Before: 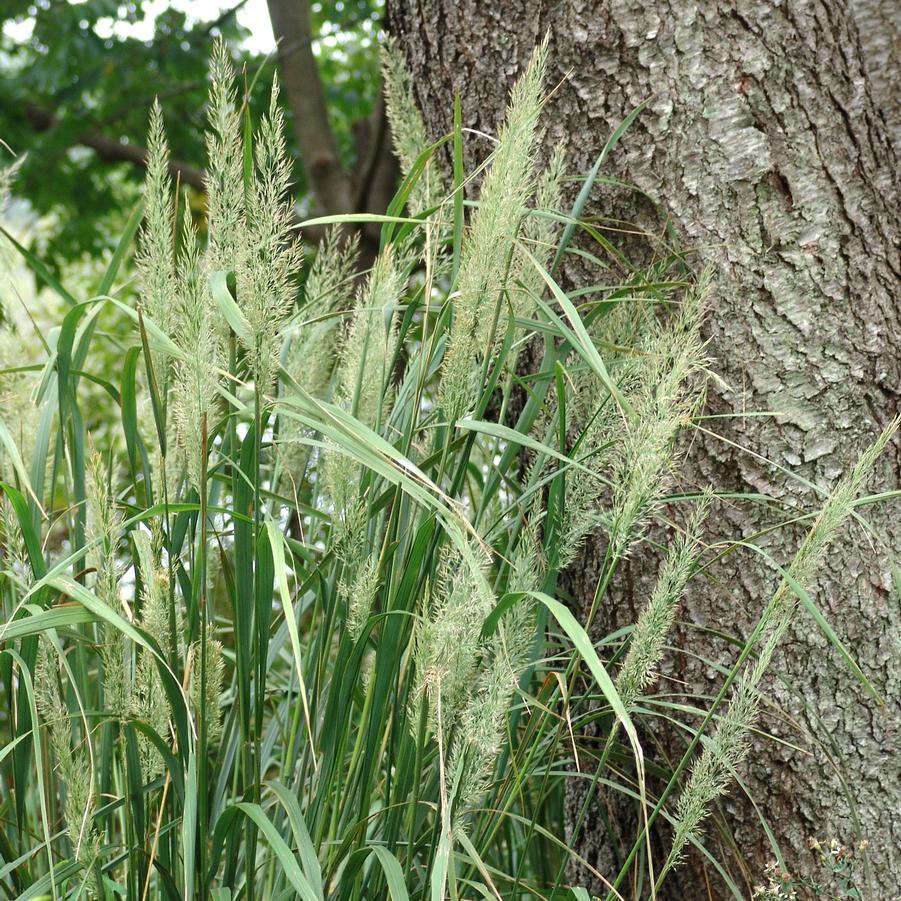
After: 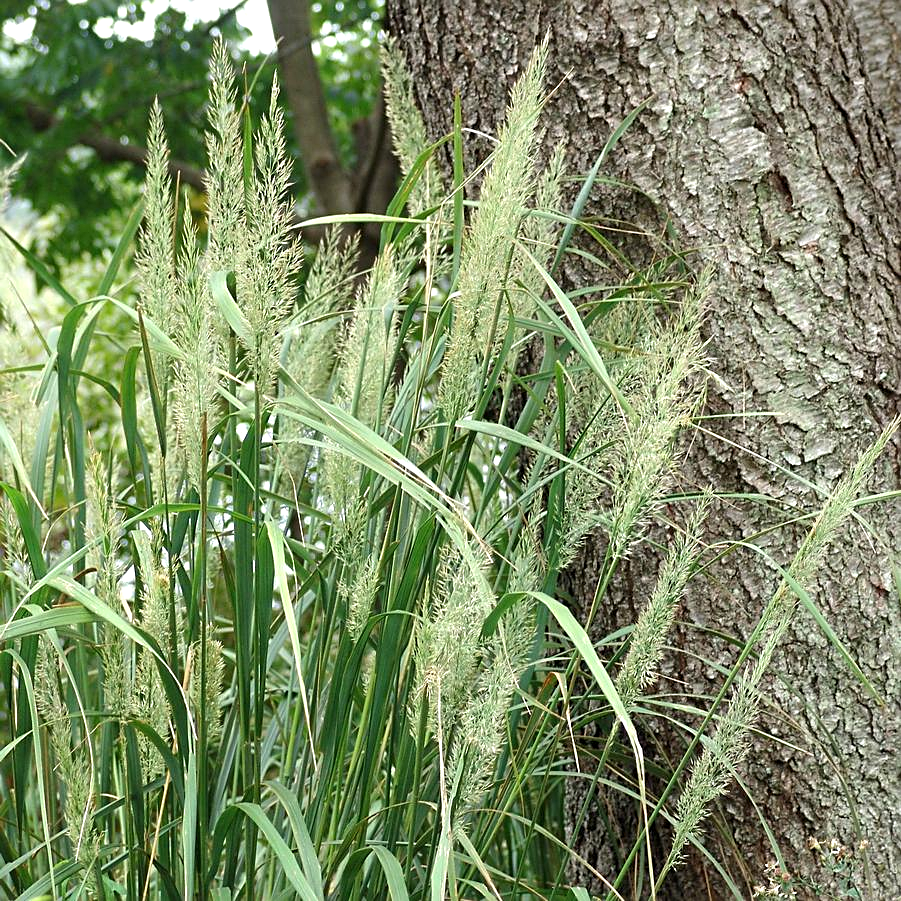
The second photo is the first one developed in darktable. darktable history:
sharpen: on, module defaults
levels: levels [0, 0.474, 0.947]
